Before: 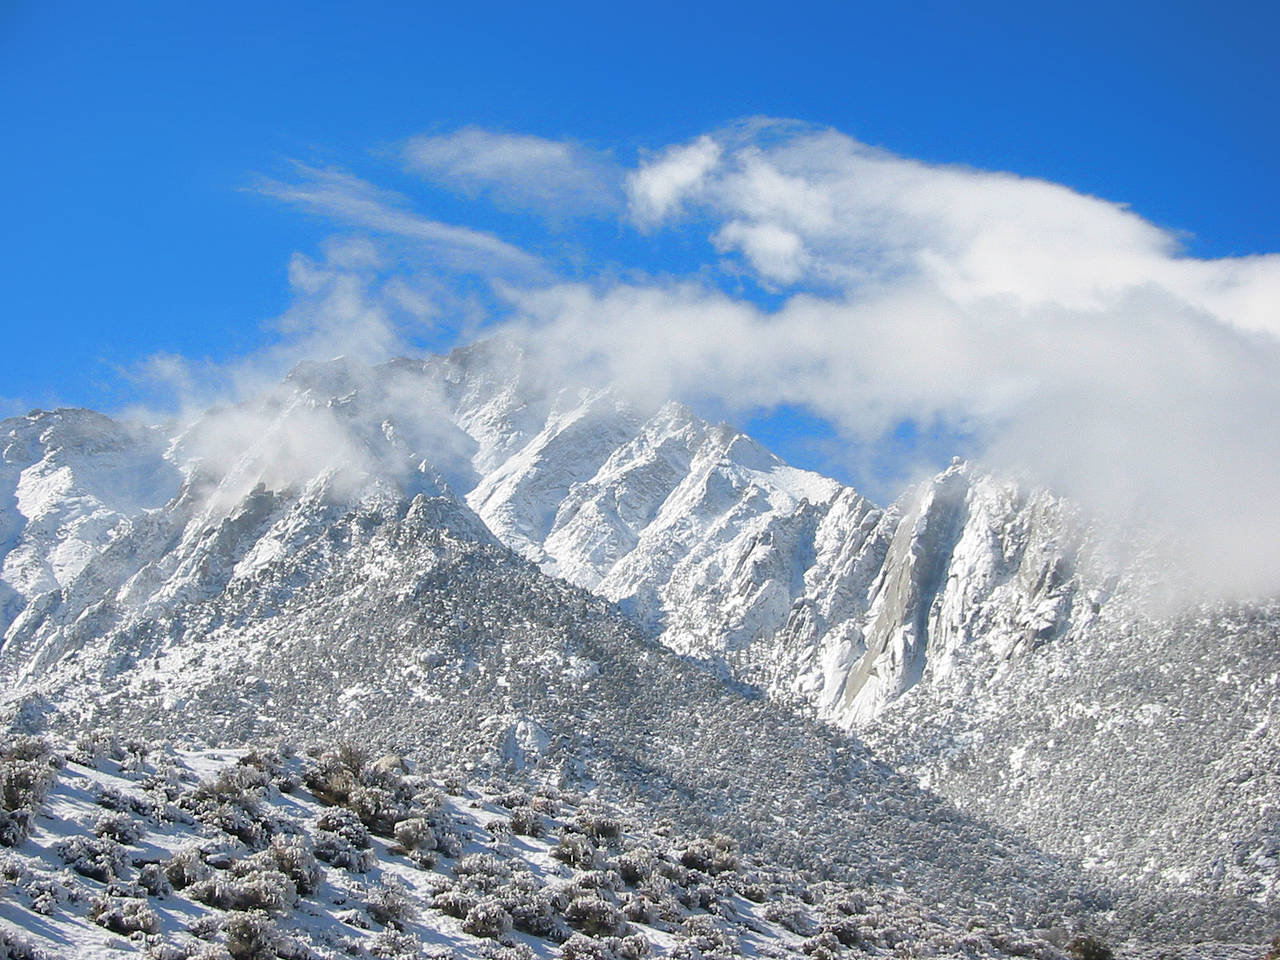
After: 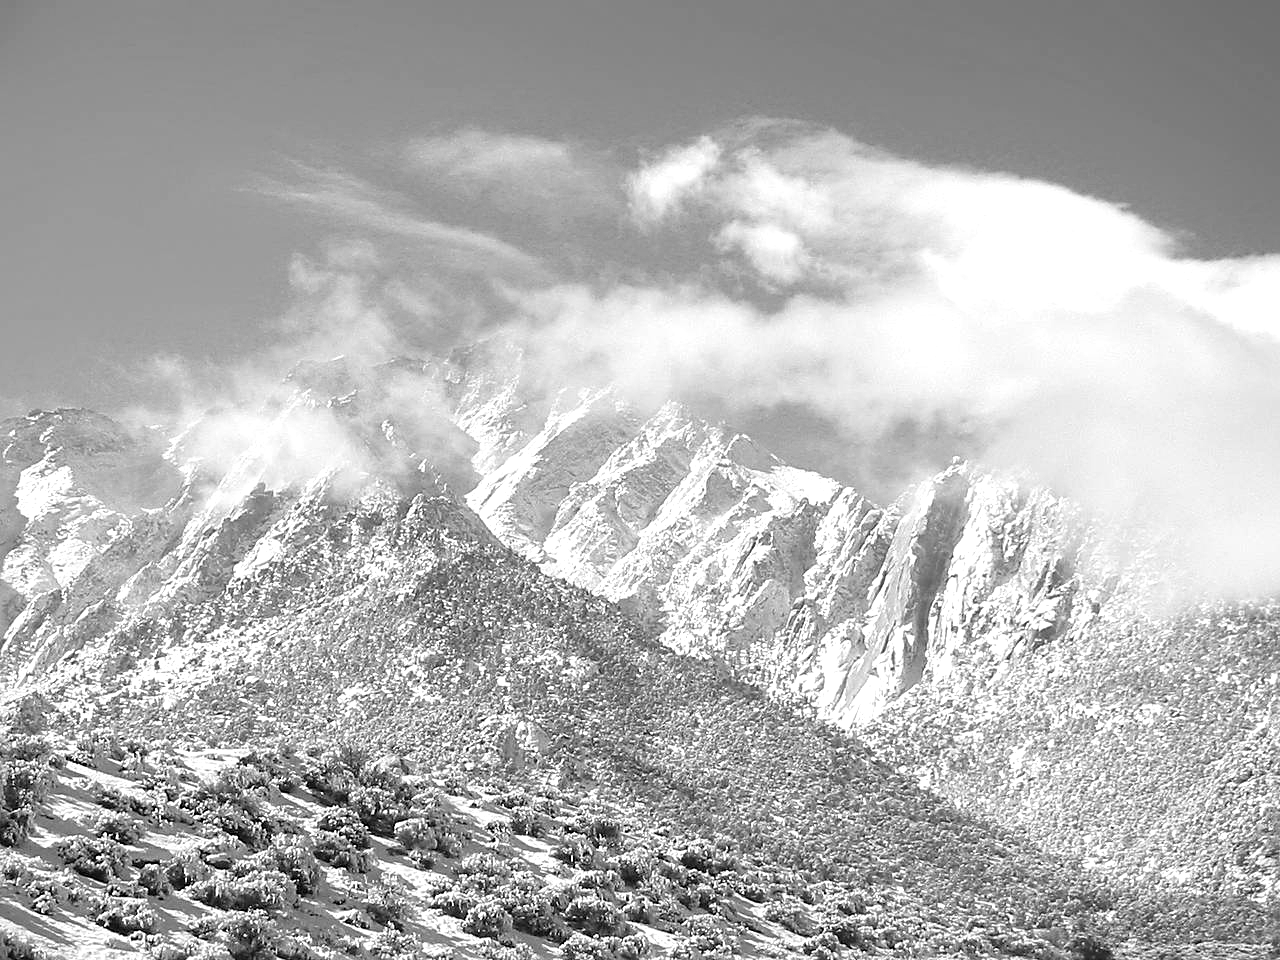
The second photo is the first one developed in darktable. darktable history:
color contrast: green-magenta contrast 0.8, blue-yellow contrast 1.1, unbound 0
exposure: black level correction 0.001, exposure 0.5 EV, compensate exposure bias true, compensate highlight preservation false
sharpen: radius 2.529, amount 0.323
color zones: curves: ch0 [(0.004, 0.588) (0.116, 0.636) (0.259, 0.476) (0.423, 0.464) (0.75, 0.5)]; ch1 [(0, 0) (0.143, 0) (0.286, 0) (0.429, 0) (0.571, 0) (0.714, 0) (0.857, 0)]
